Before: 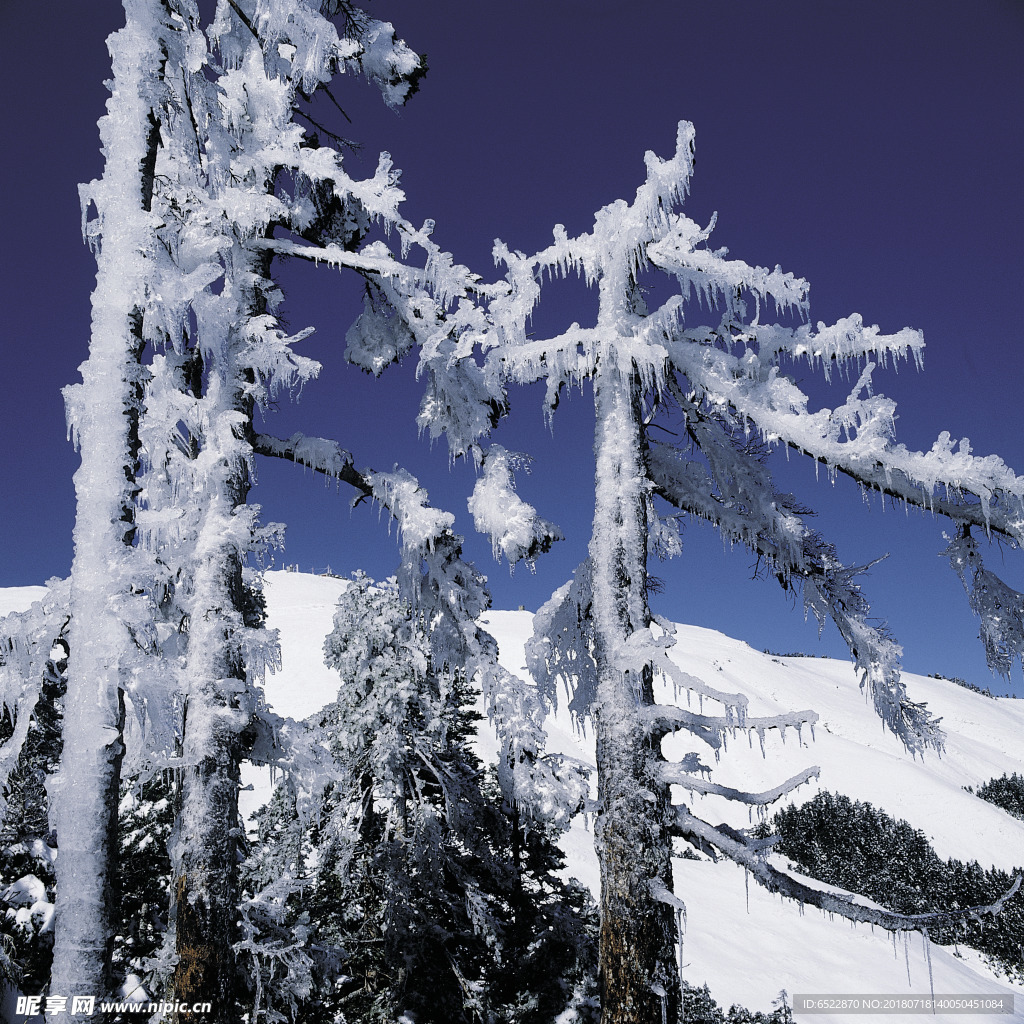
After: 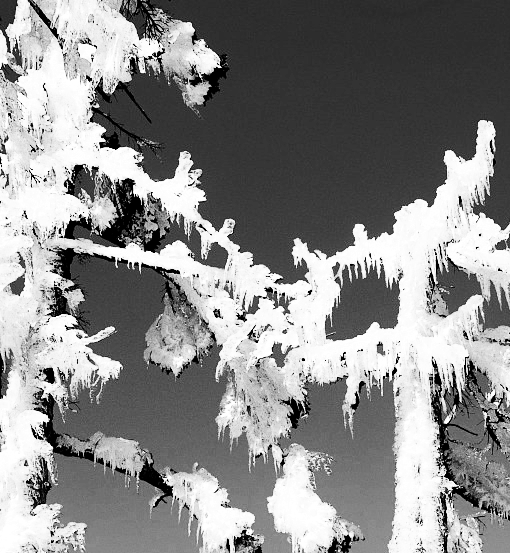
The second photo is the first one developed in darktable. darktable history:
exposure: exposure 1.215 EV, compensate exposure bias true, compensate highlight preservation false
filmic rgb: black relative exposure -5.02 EV, white relative exposure 4 EV, hardness 2.9, contrast 1.301, highlights saturation mix -30.38%, color science v6 (2022)
contrast brightness saturation: contrast 0.244, brightness -0.22, saturation 0.148
contrast equalizer: octaves 7, y [[0.5, 0.5, 0.472, 0.5, 0.5, 0.5], [0.5 ×6], [0.5 ×6], [0 ×6], [0 ×6]]
crop: left 19.537%, right 30.561%, bottom 45.965%
color zones: curves: ch1 [(0, -0.014) (0.143, -0.013) (0.286, -0.013) (0.429, -0.016) (0.571, -0.019) (0.714, -0.015) (0.857, 0.002) (1, -0.014)]
color balance rgb: perceptual saturation grading › global saturation -0.055%, perceptual brilliance grading › global brilliance 15.098%, perceptual brilliance grading › shadows -35.072%
